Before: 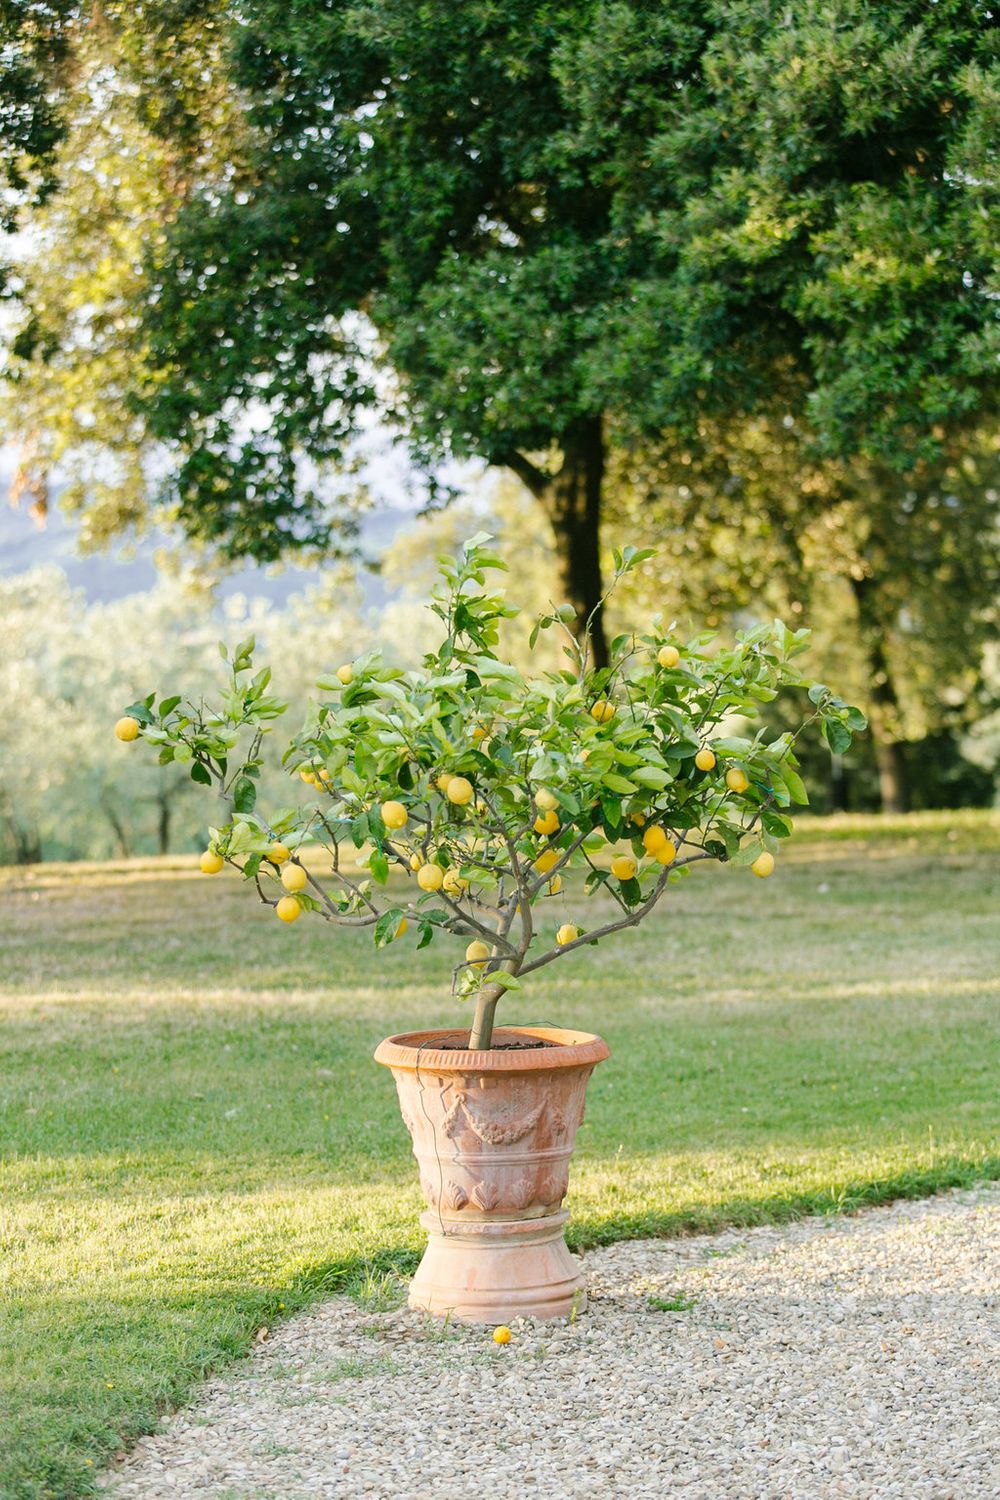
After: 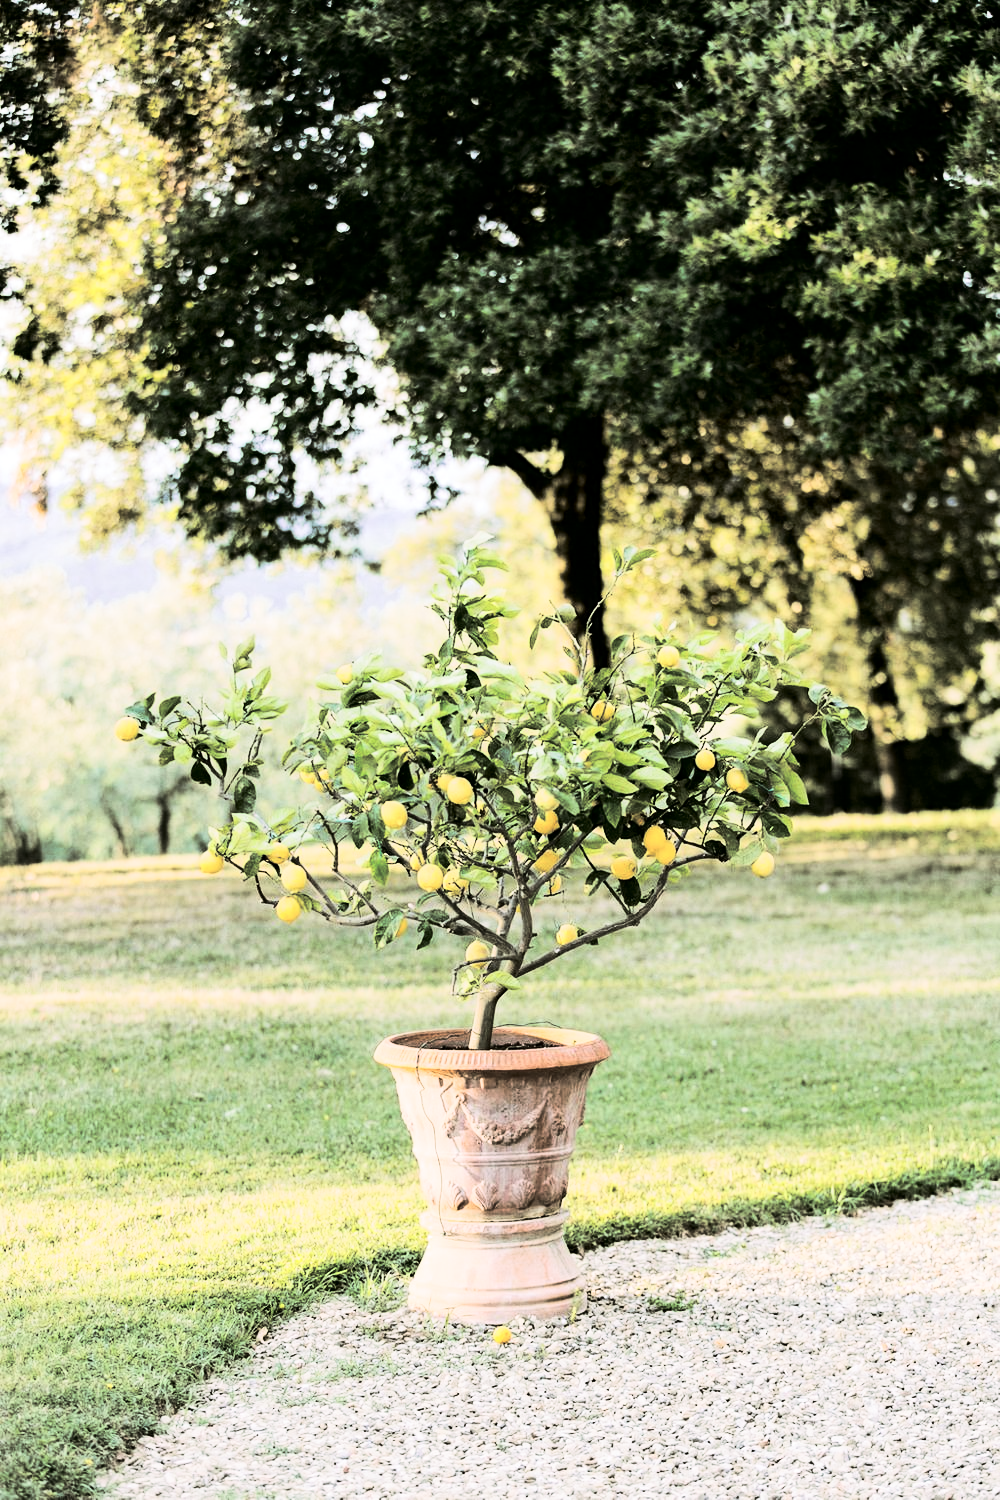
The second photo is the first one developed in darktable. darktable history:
split-toning: shadows › hue 46.8°, shadows › saturation 0.17, highlights › hue 316.8°, highlights › saturation 0.27, balance -51.82
contrast brightness saturation: contrast 0.5, saturation -0.1
